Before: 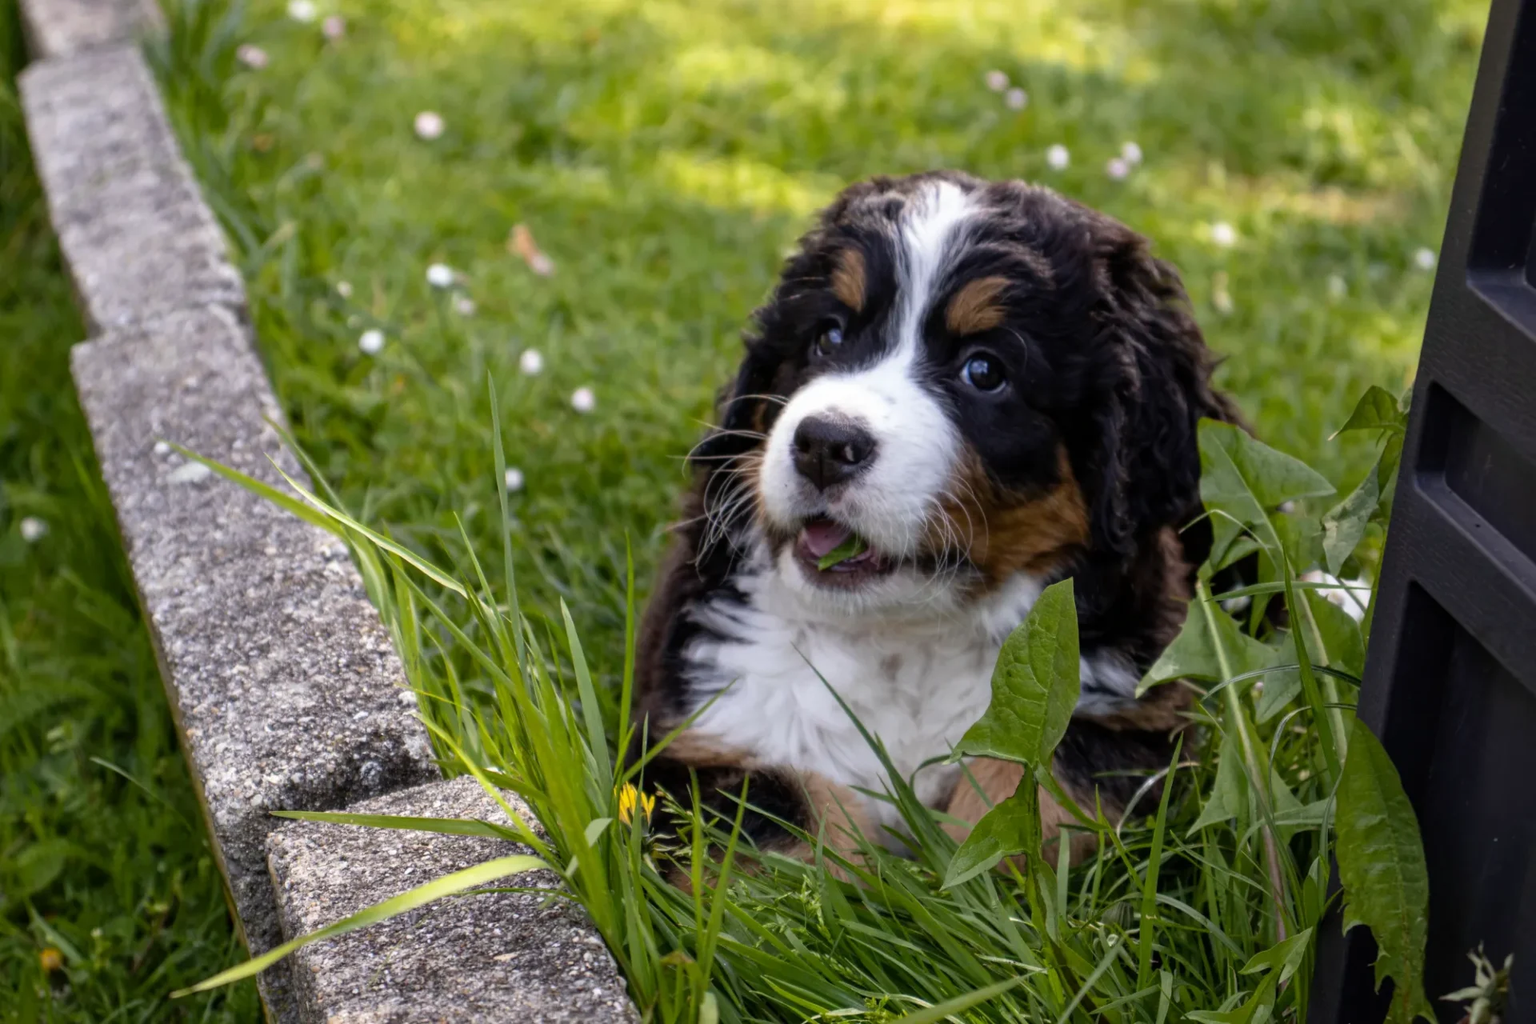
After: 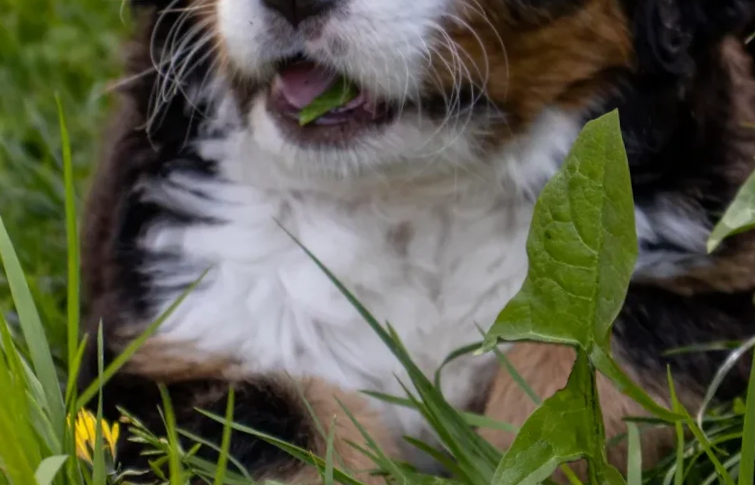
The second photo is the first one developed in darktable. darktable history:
crop: left 37.221%, top 45.169%, right 20.63%, bottom 13.777%
rotate and perspective: rotation -4.57°, crop left 0.054, crop right 0.944, crop top 0.087, crop bottom 0.914
